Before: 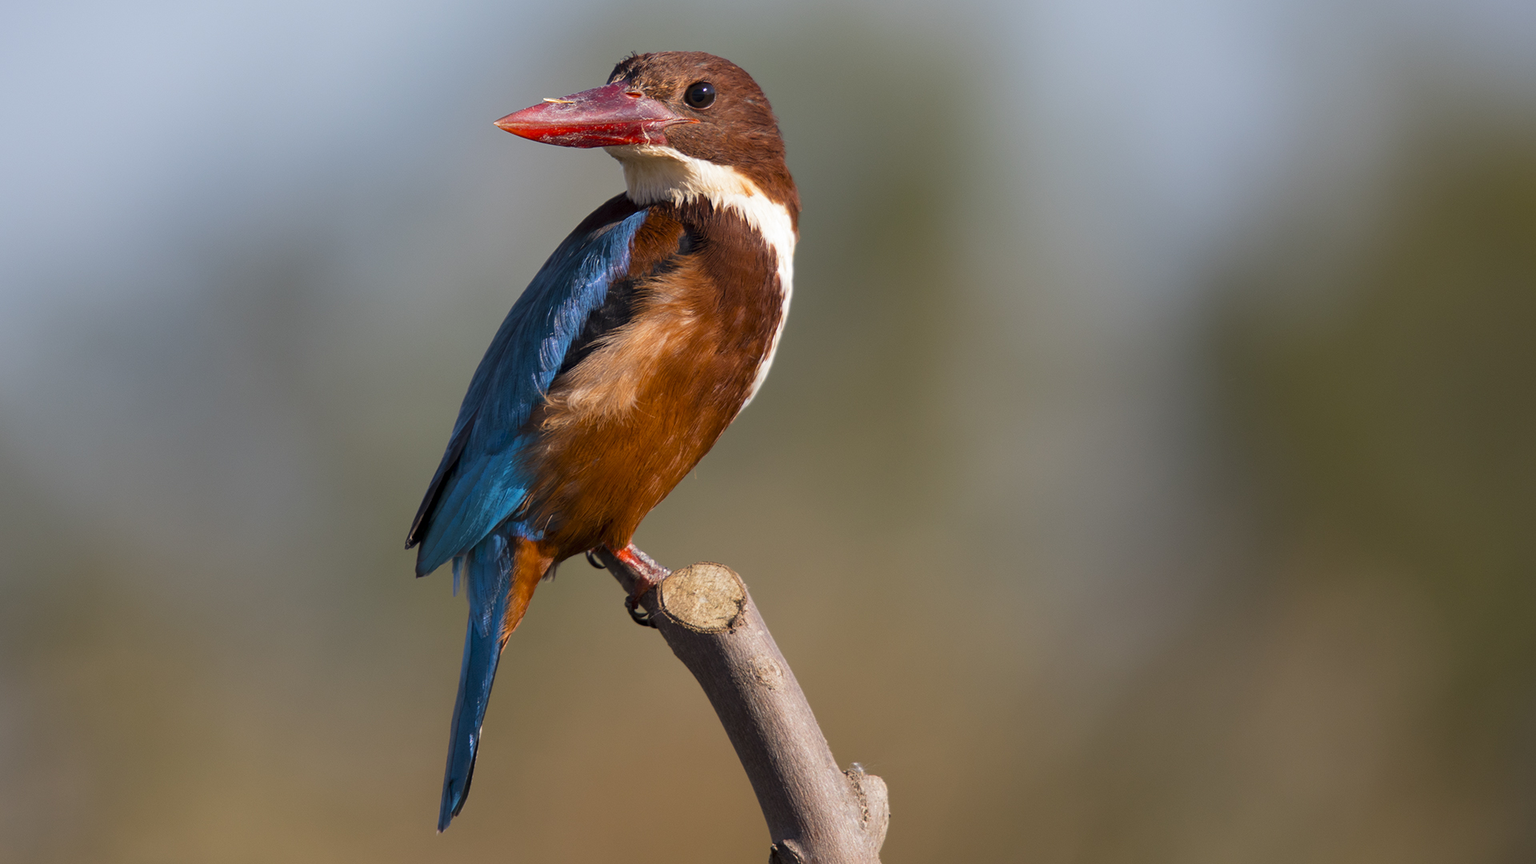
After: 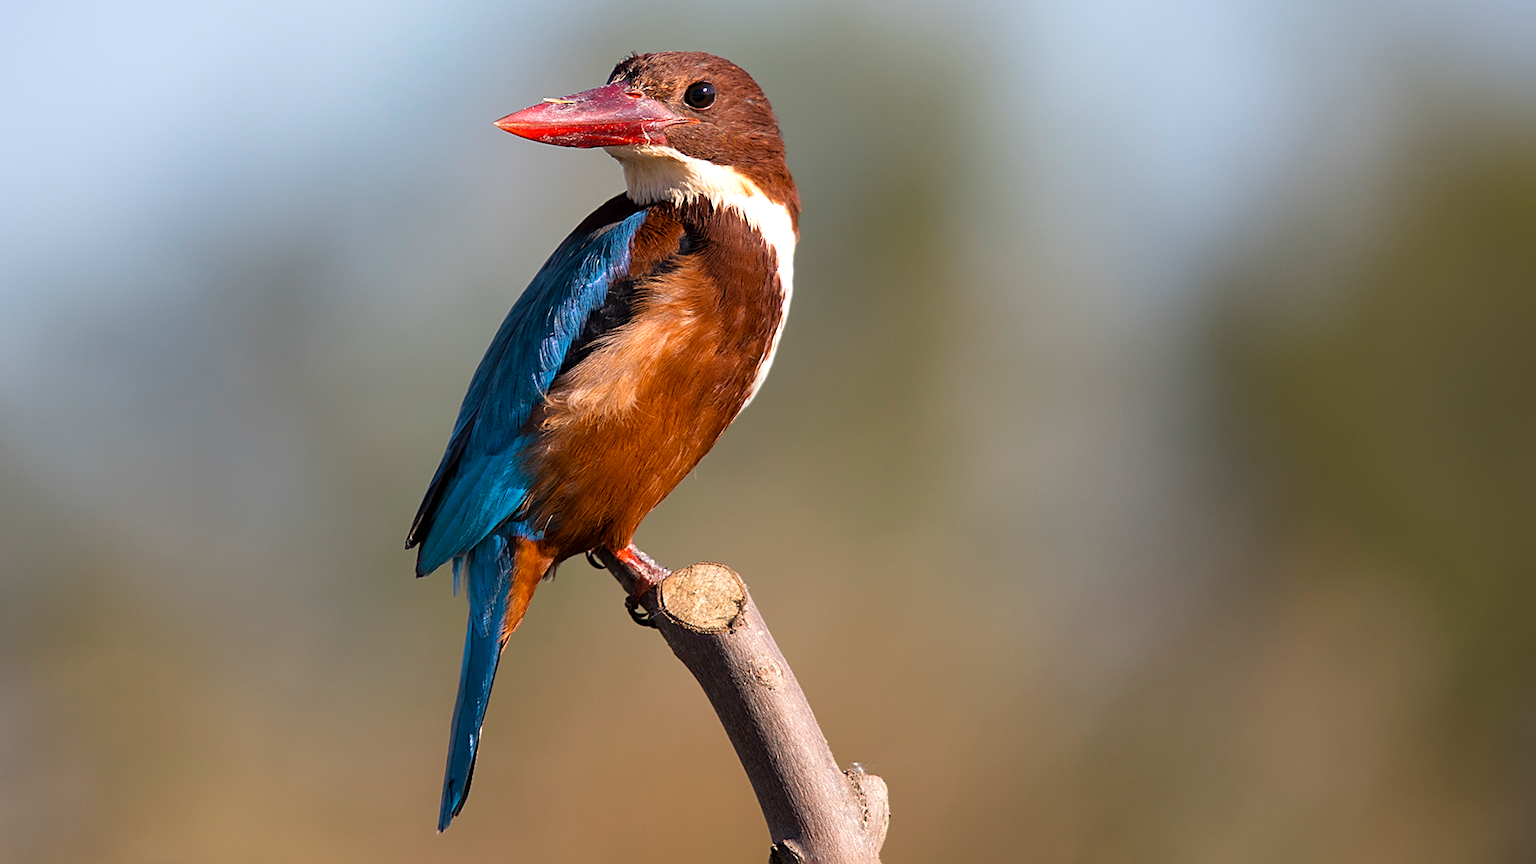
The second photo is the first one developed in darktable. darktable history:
tone equalizer: -8 EV -0.446 EV, -7 EV -0.377 EV, -6 EV -0.304 EV, -5 EV -0.24 EV, -3 EV 0.251 EV, -2 EV 0.334 EV, -1 EV 0.368 EV, +0 EV 0.401 EV
sharpen: on, module defaults
